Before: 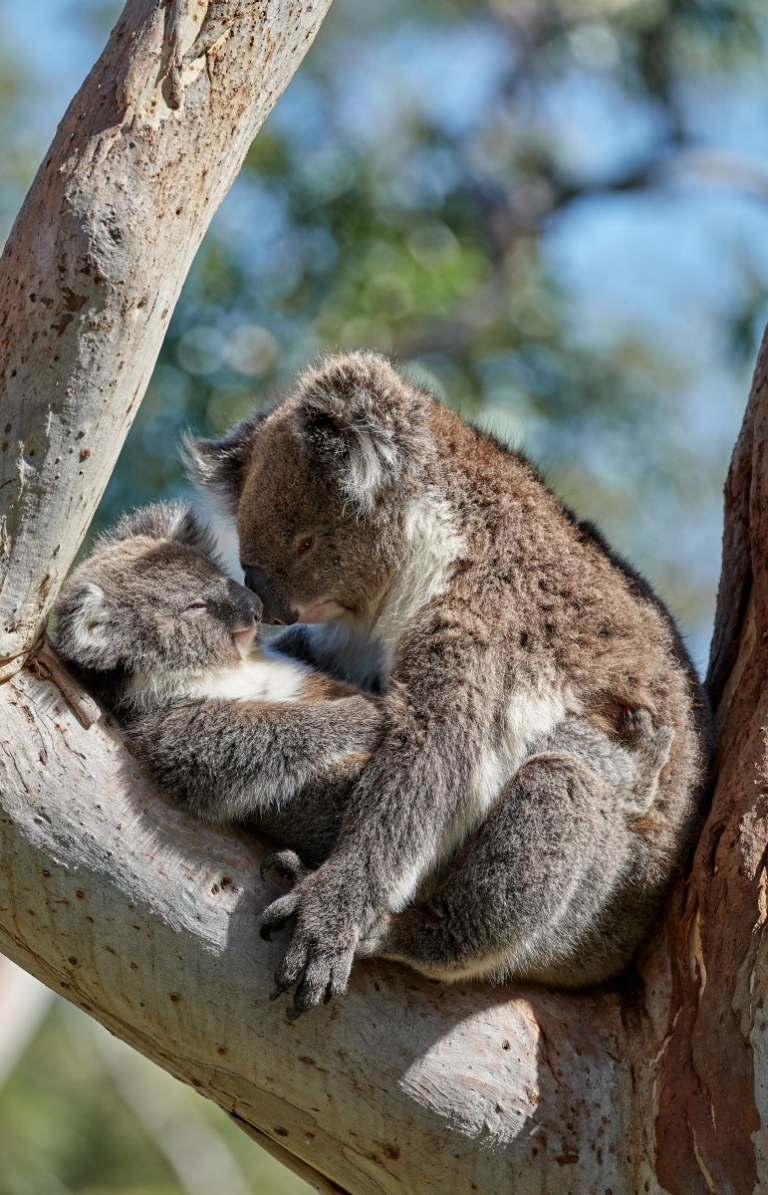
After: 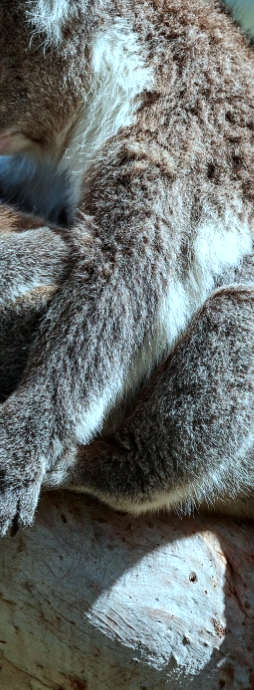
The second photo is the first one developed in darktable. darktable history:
crop: left 40.878%, top 39.176%, right 25.993%, bottom 3.081%
color correction: highlights a* -11.71, highlights b* -15.58
shadows and highlights: shadows -24.28, highlights 49.77, soften with gaussian
tone equalizer: -8 EV -0.417 EV, -7 EV -0.389 EV, -6 EV -0.333 EV, -5 EV -0.222 EV, -3 EV 0.222 EV, -2 EV 0.333 EV, -1 EV 0.389 EV, +0 EV 0.417 EV, edges refinement/feathering 500, mask exposure compensation -1.57 EV, preserve details no
